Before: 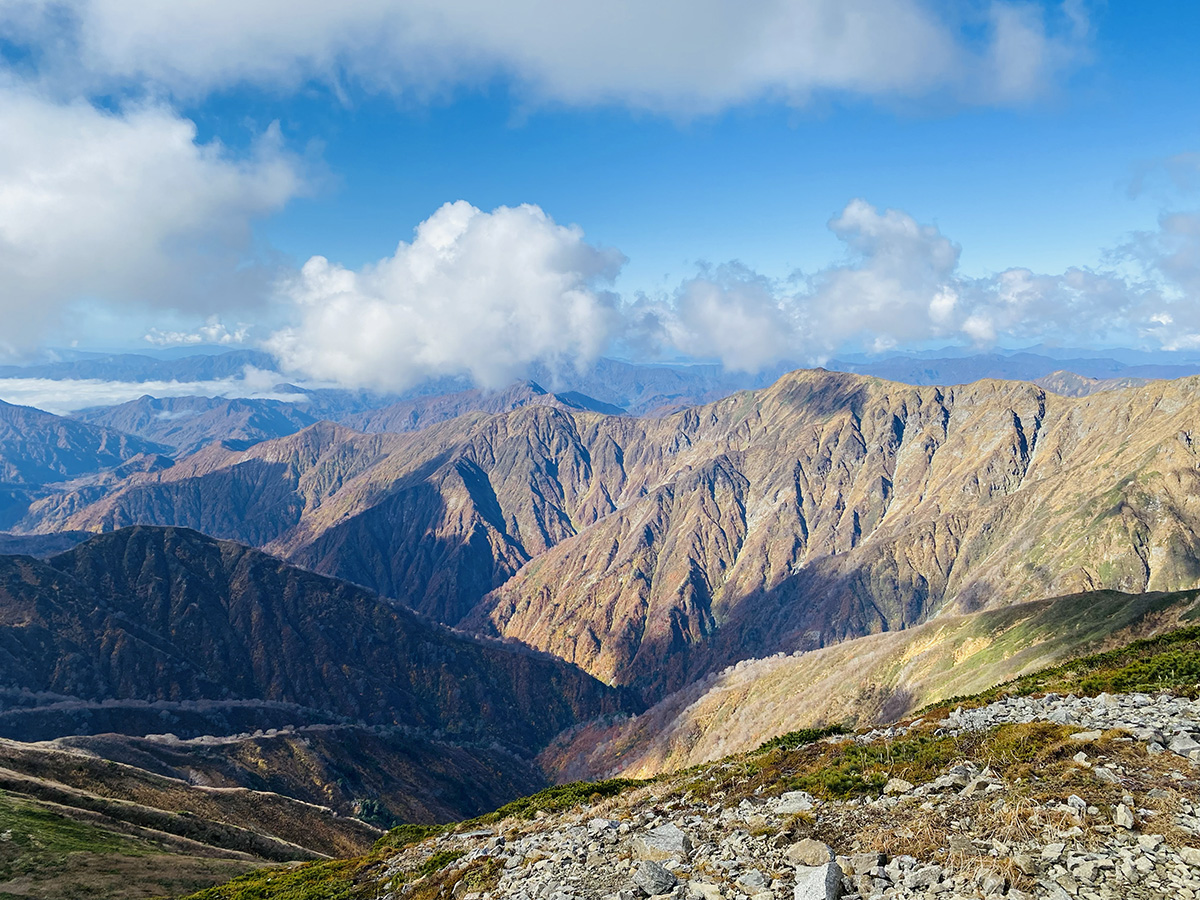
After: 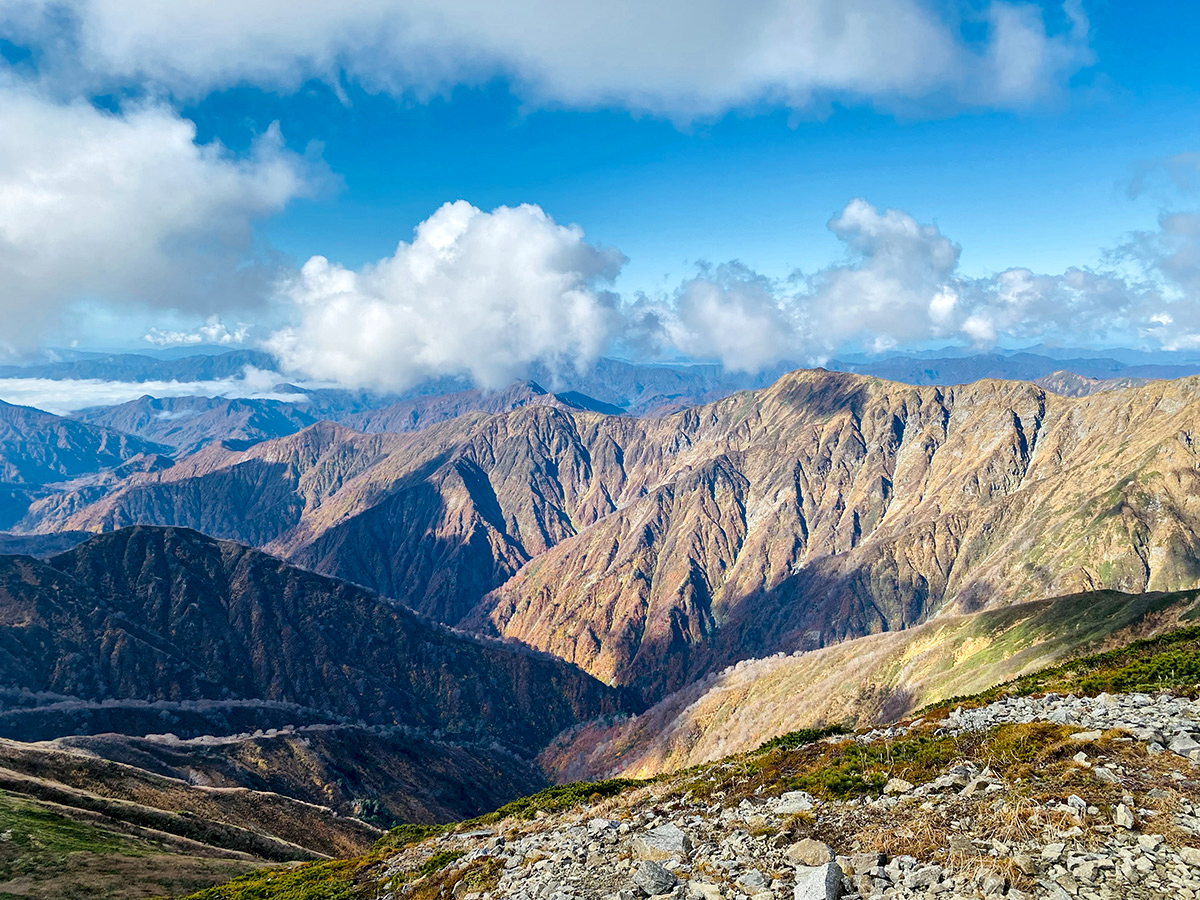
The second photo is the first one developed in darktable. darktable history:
local contrast: mode bilateral grid, contrast 19, coarseness 50, detail 159%, midtone range 0.2
